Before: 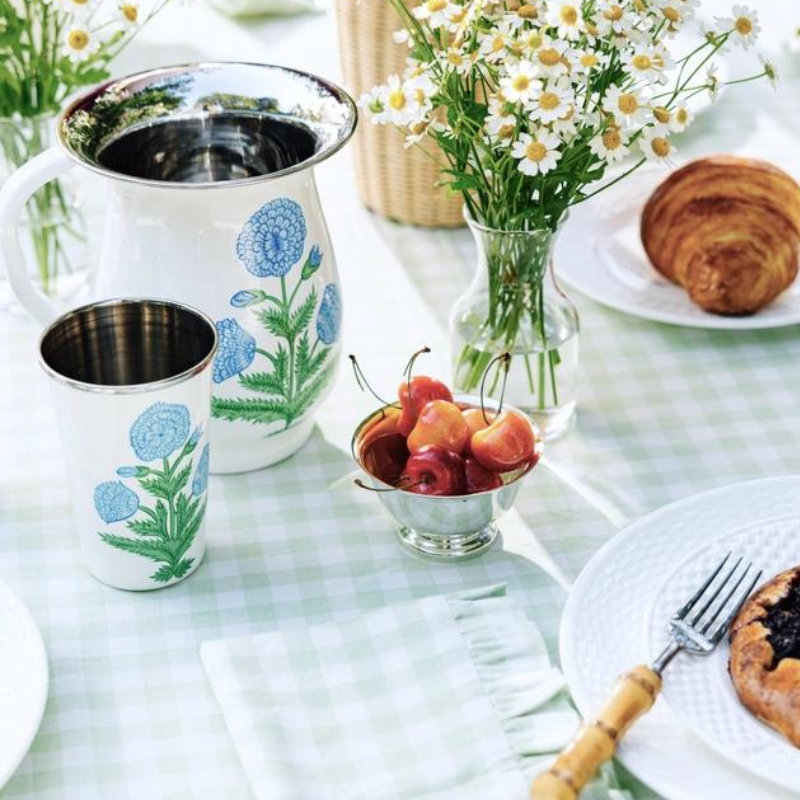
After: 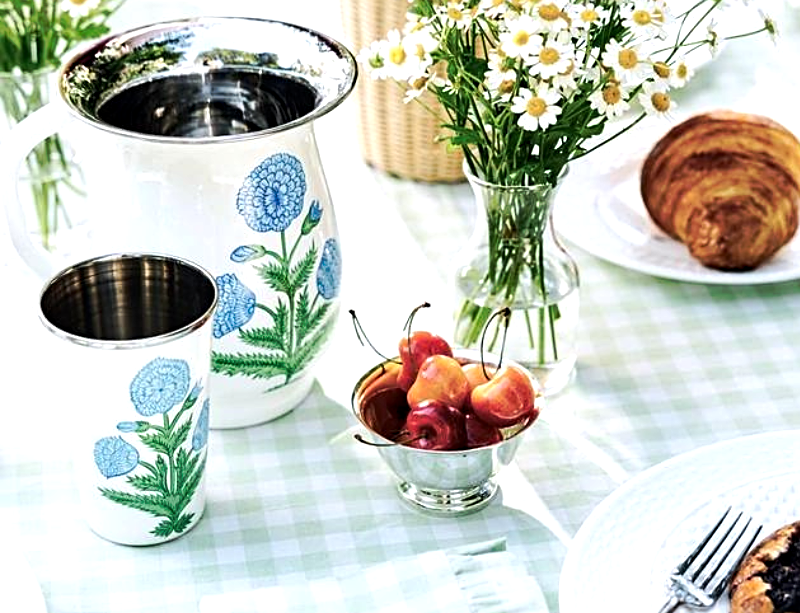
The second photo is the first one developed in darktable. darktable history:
tone equalizer: -8 EV -0.417 EV, -7 EV -0.389 EV, -6 EV -0.333 EV, -5 EV -0.222 EV, -3 EV 0.222 EV, -2 EV 0.333 EV, -1 EV 0.389 EV, +0 EV 0.417 EV, edges refinement/feathering 500, mask exposure compensation -1.57 EV, preserve details no
crop: top 5.667%, bottom 17.637%
sharpen: on, module defaults
contrast equalizer: octaves 7, y [[0.6 ×6], [0.55 ×6], [0 ×6], [0 ×6], [0 ×6]], mix 0.29
tone curve: curves: ch0 [(0, 0) (0.003, 0.003) (0.011, 0.01) (0.025, 0.023) (0.044, 0.042) (0.069, 0.065) (0.1, 0.094) (0.136, 0.128) (0.177, 0.167) (0.224, 0.211) (0.277, 0.261) (0.335, 0.315) (0.399, 0.375) (0.468, 0.441) (0.543, 0.543) (0.623, 0.623) (0.709, 0.709) (0.801, 0.801) (0.898, 0.898) (1, 1)], preserve colors none
